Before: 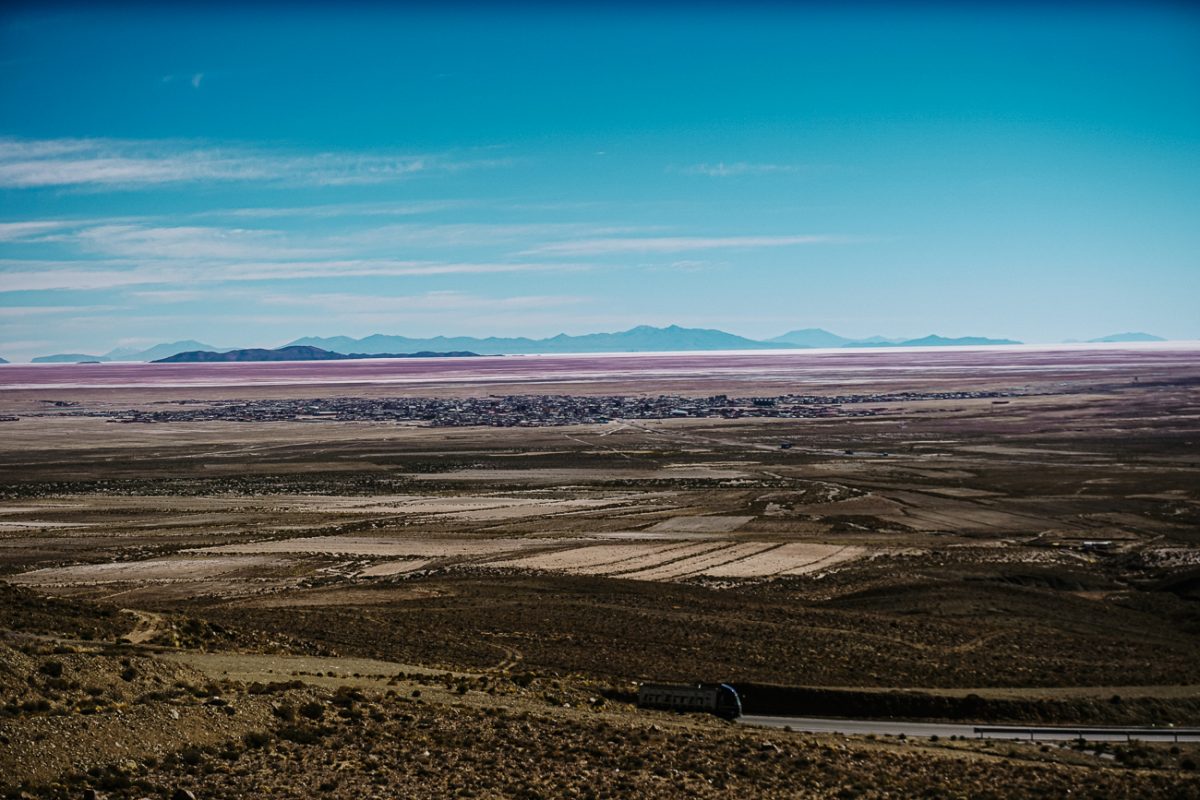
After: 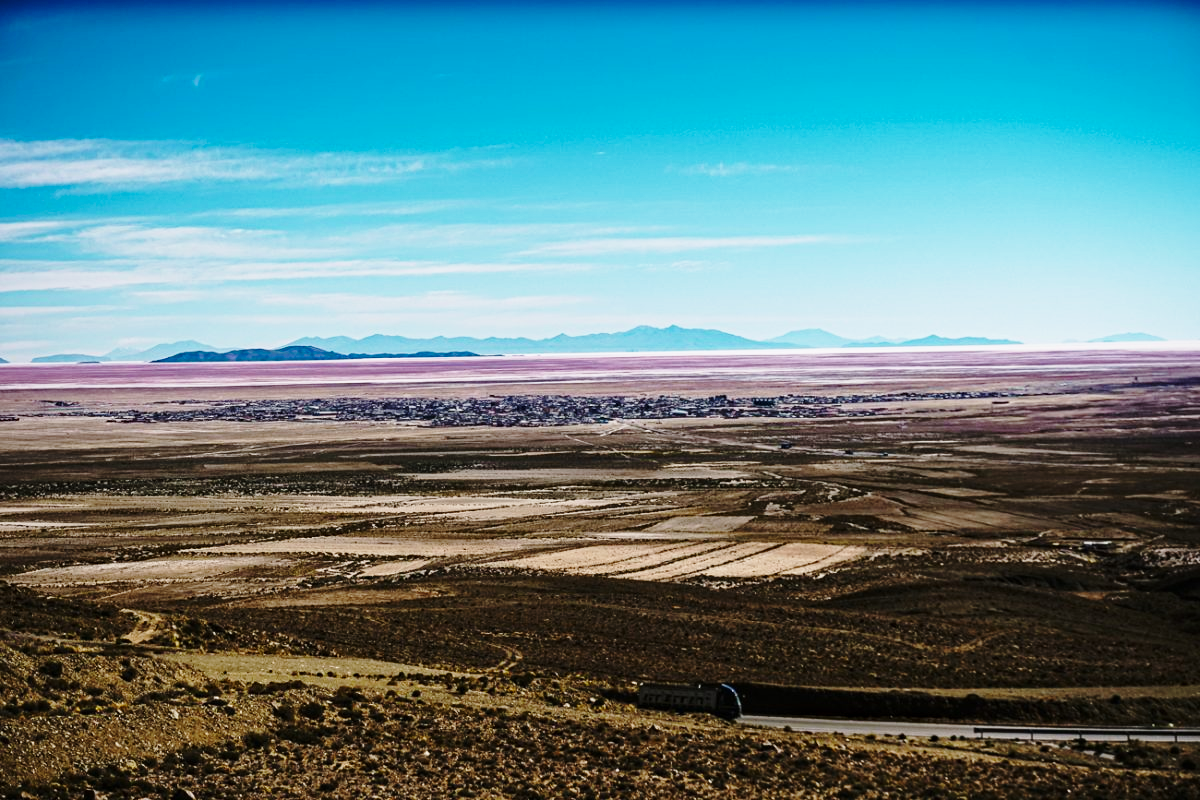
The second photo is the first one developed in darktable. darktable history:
color zones: mix -62.47%
haze removal: compatibility mode true, adaptive false
base curve: curves: ch0 [(0, 0) (0.028, 0.03) (0.121, 0.232) (0.46, 0.748) (0.859, 0.968) (1, 1)], preserve colors none
